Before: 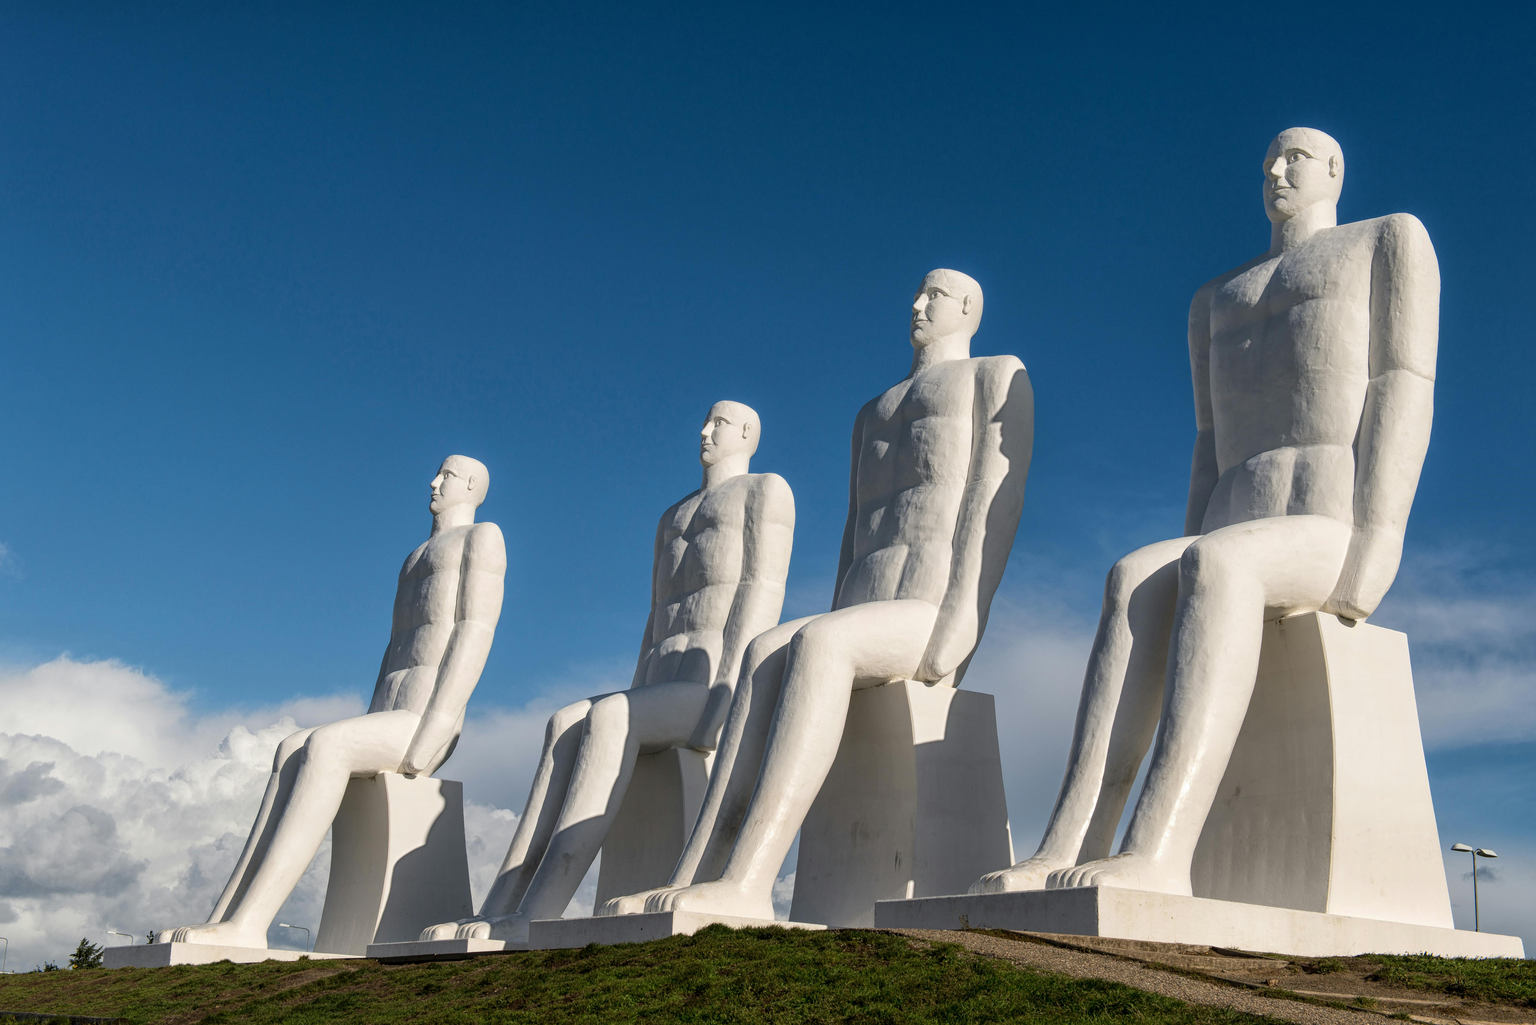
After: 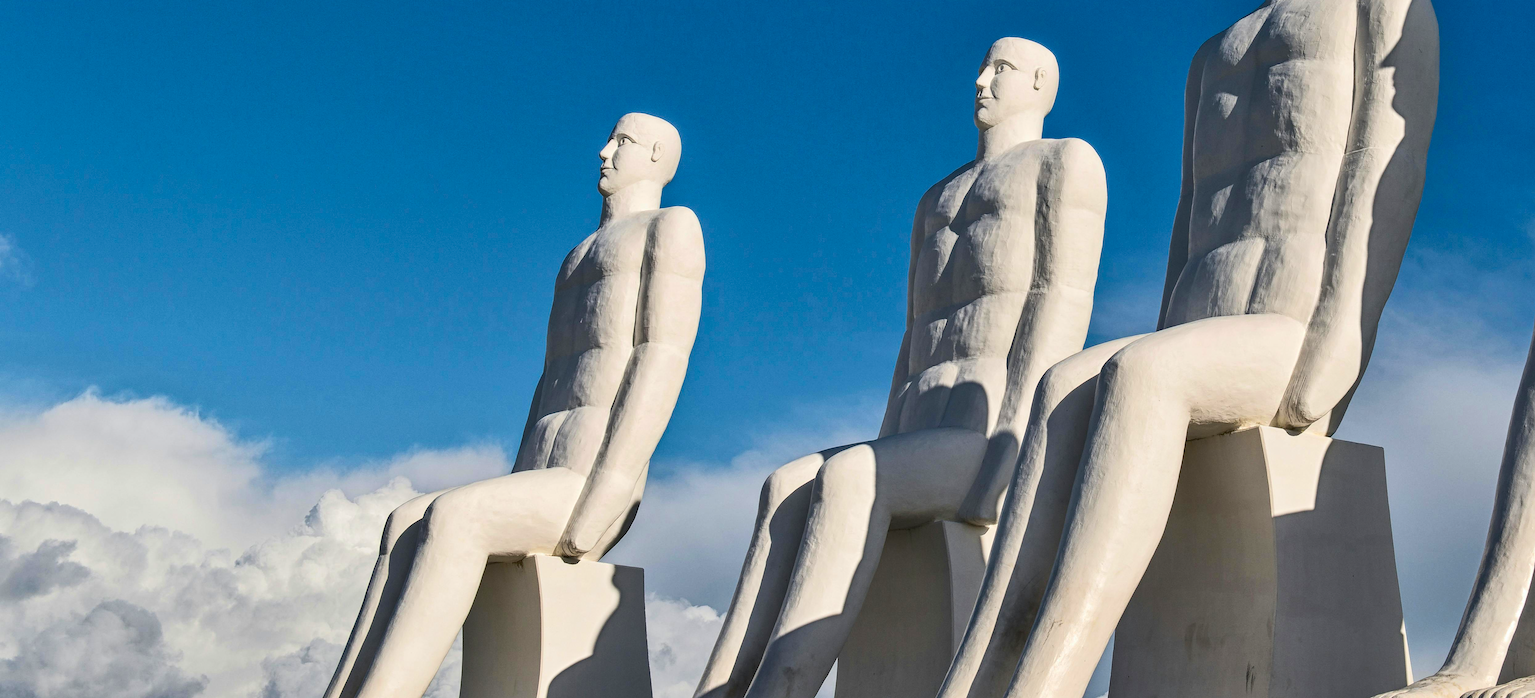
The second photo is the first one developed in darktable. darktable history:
color balance rgb: perceptual saturation grading › global saturation 29.755%, global vibrance 14.249%
sharpen: amount 0.215
crop: top 36.504%, right 28.142%, bottom 14.544%
shadows and highlights: soften with gaussian
tone curve: curves: ch0 [(0, 0) (0.003, 0.003) (0.011, 0.012) (0.025, 0.023) (0.044, 0.04) (0.069, 0.056) (0.1, 0.082) (0.136, 0.107) (0.177, 0.144) (0.224, 0.186) (0.277, 0.237) (0.335, 0.297) (0.399, 0.37) (0.468, 0.465) (0.543, 0.567) (0.623, 0.68) (0.709, 0.782) (0.801, 0.86) (0.898, 0.924) (1, 1)], color space Lab, independent channels
